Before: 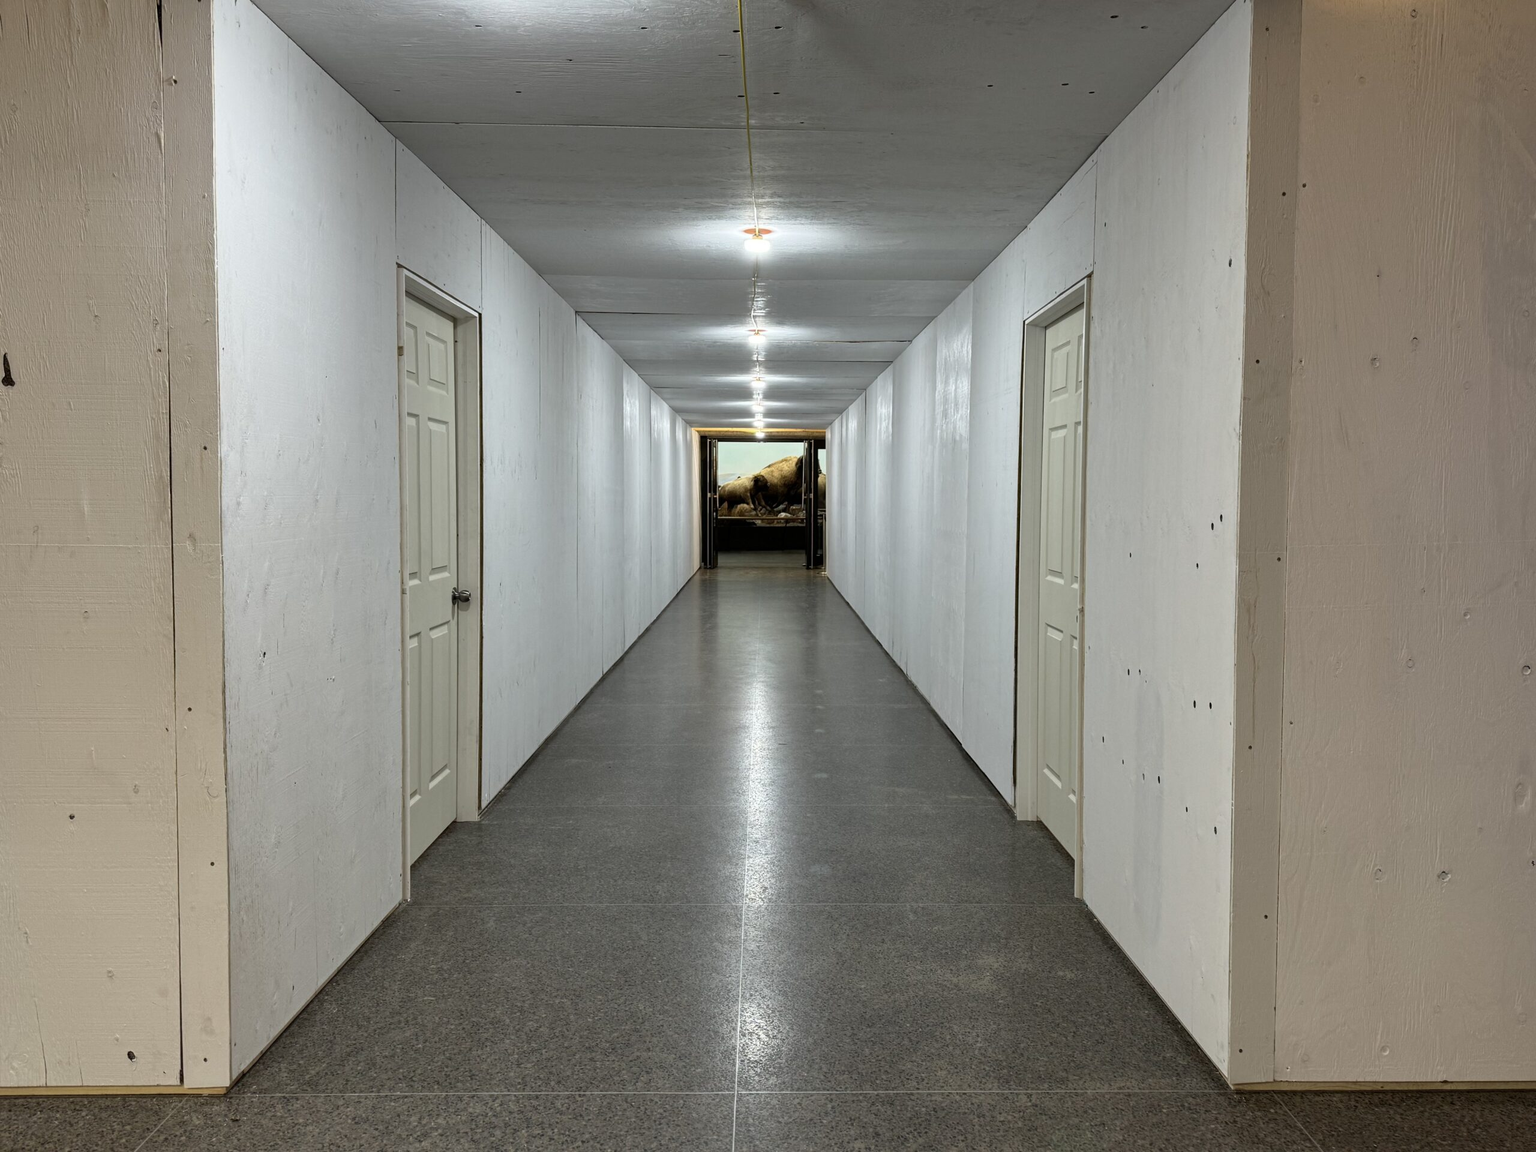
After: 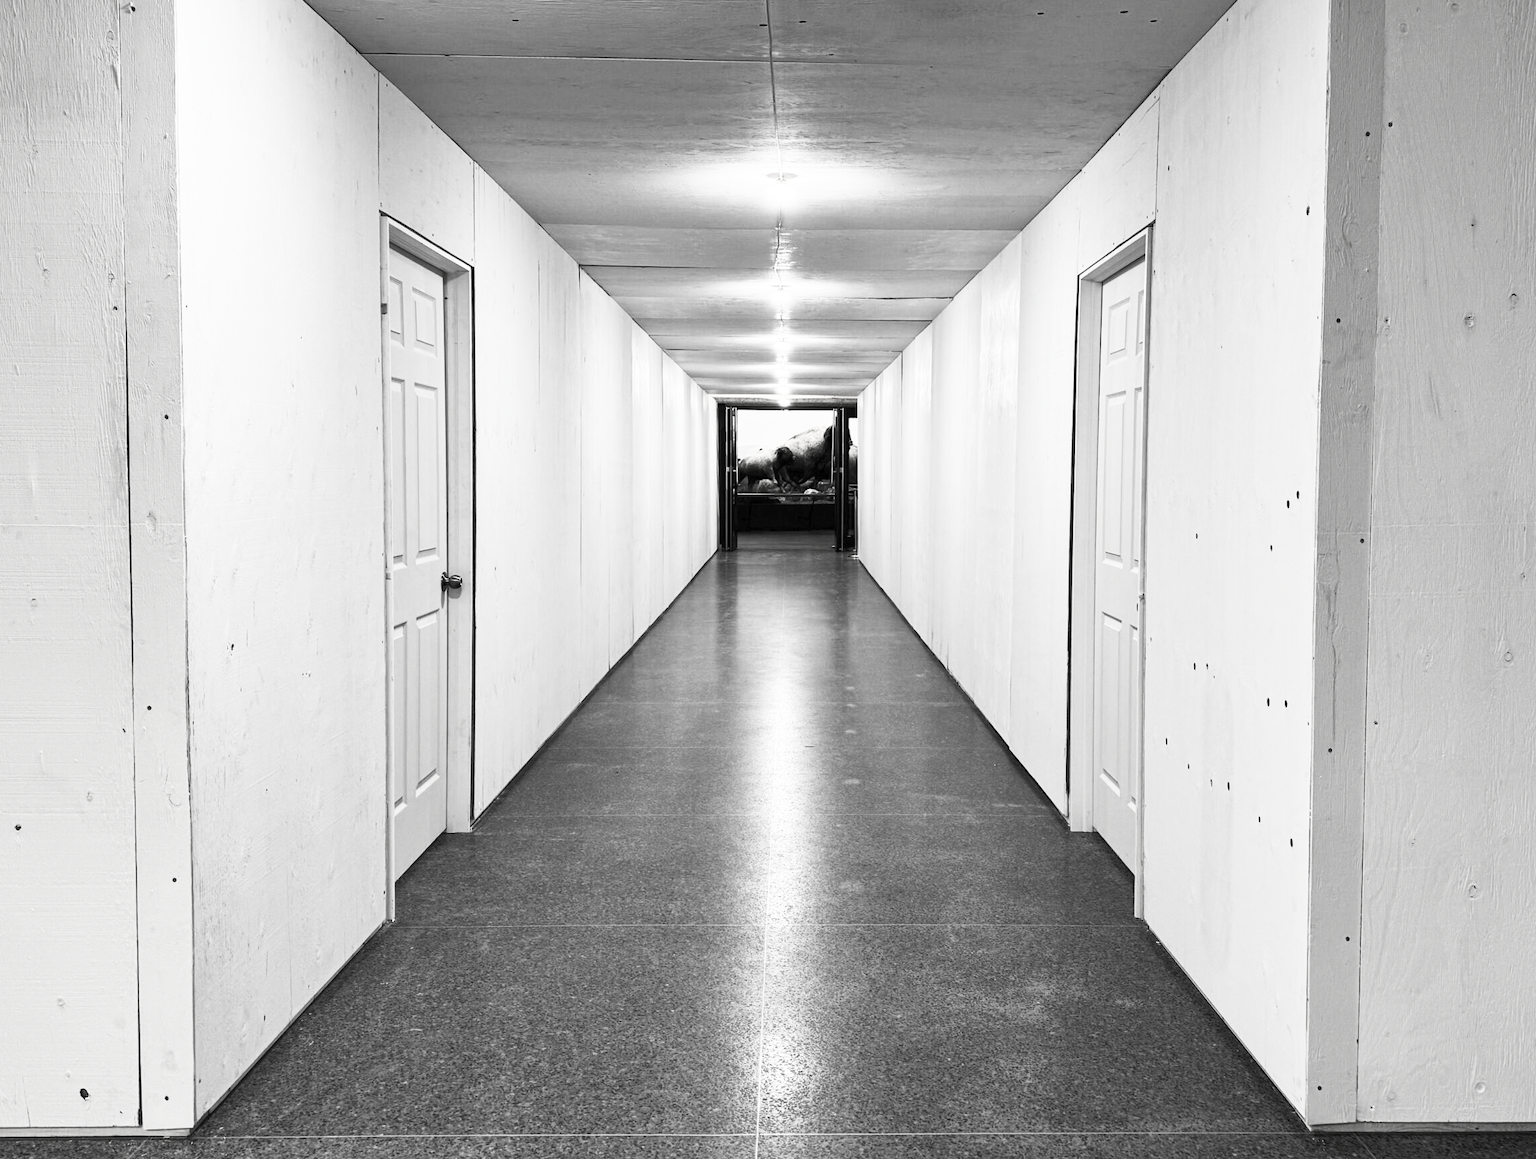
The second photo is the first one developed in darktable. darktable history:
contrast brightness saturation: contrast 0.545, brightness 0.455, saturation -0.981
crop: left 3.647%, top 6.406%, right 6.548%, bottom 3.176%
